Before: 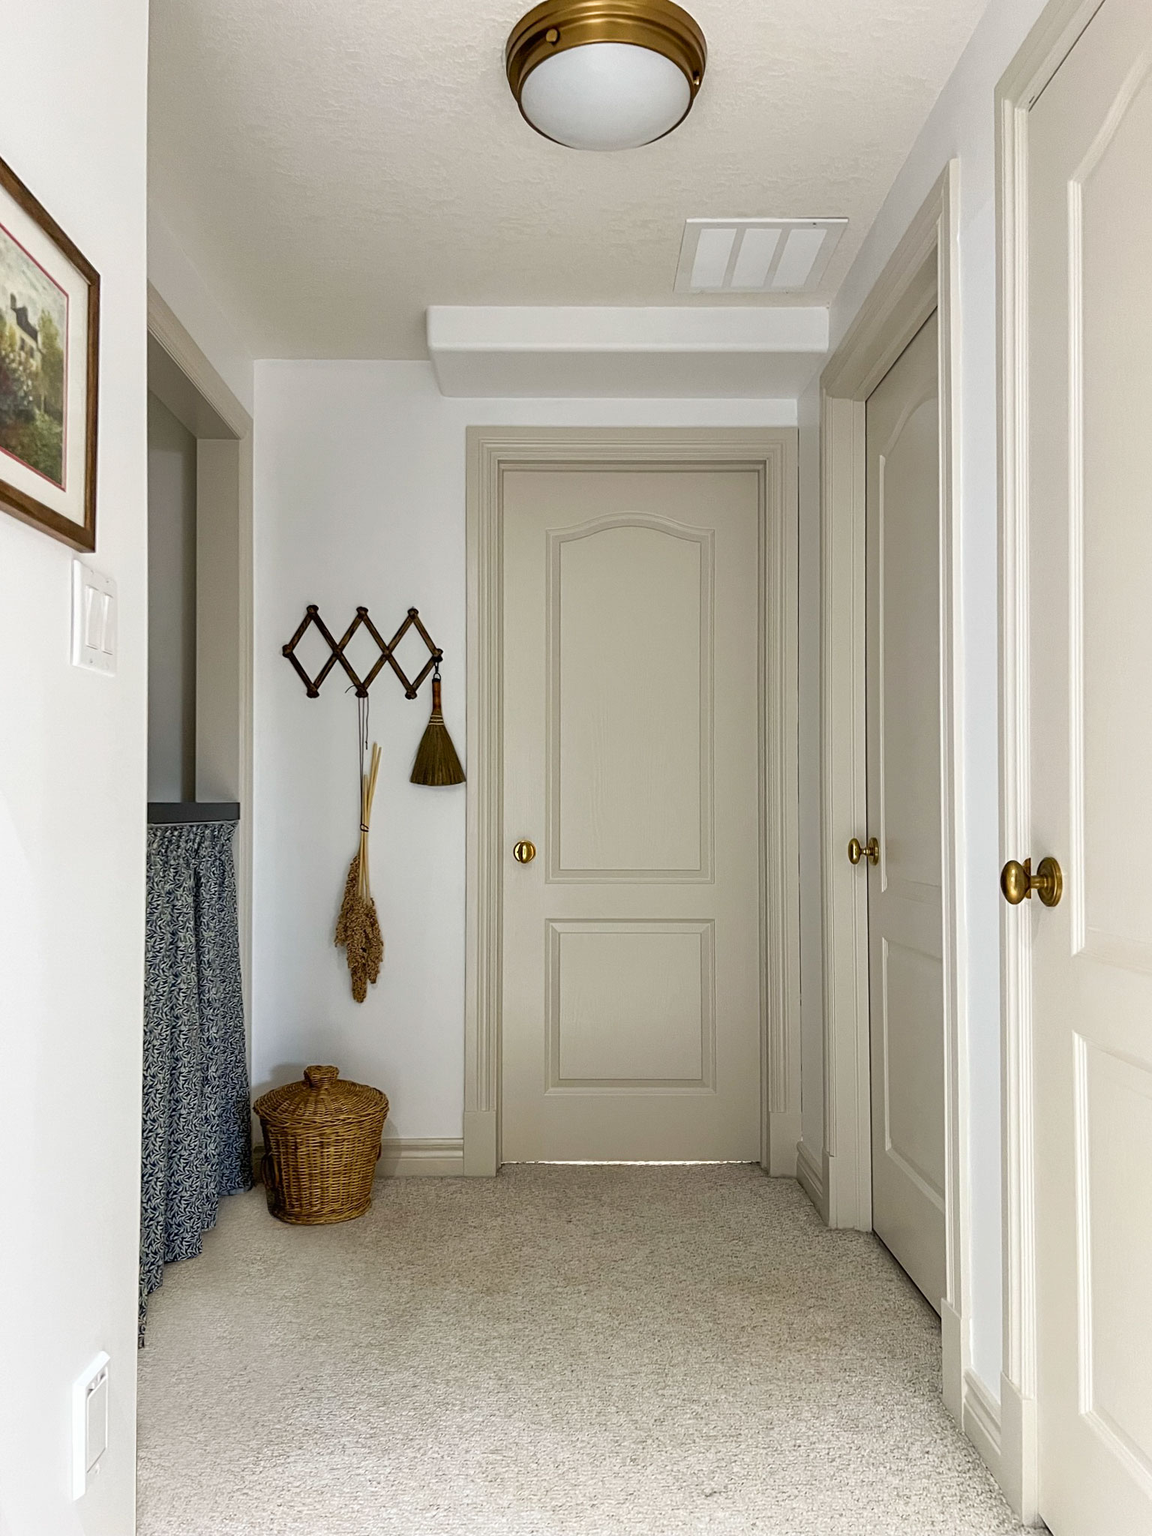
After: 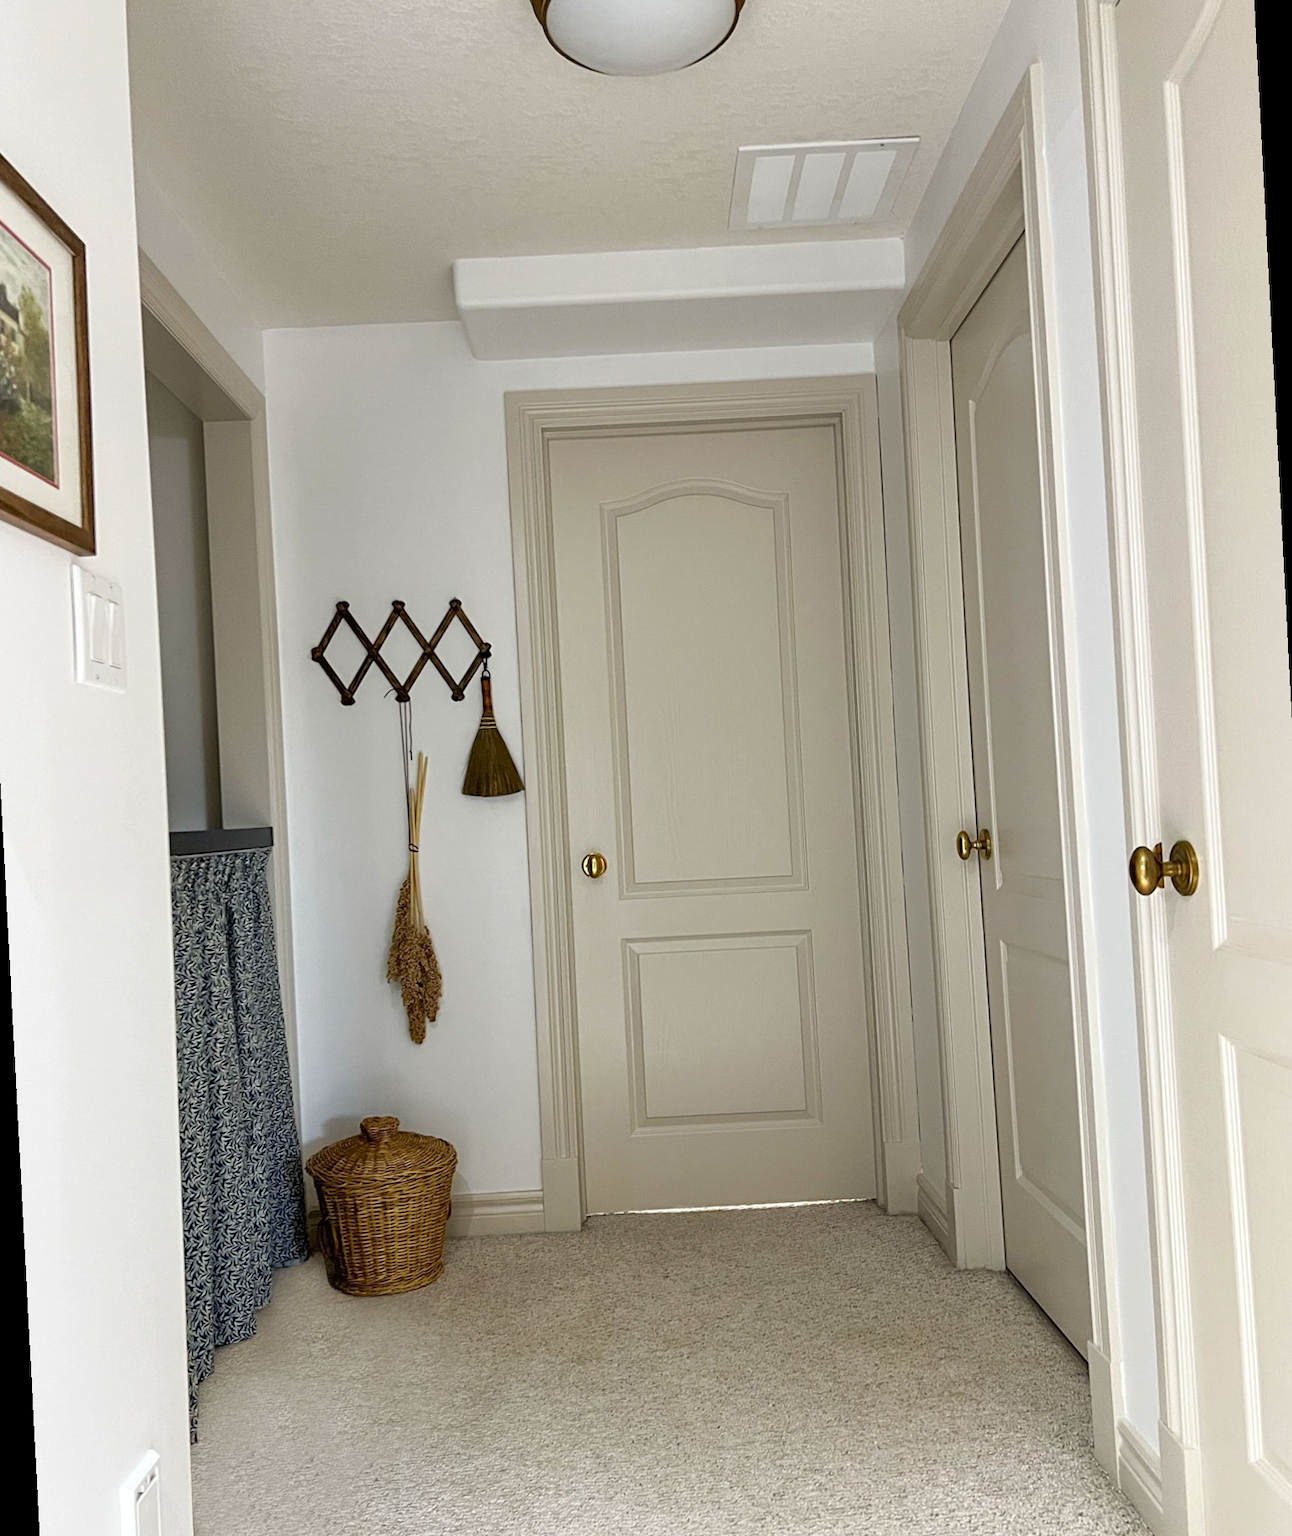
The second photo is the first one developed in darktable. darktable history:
rotate and perspective: rotation -3°, crop left 0.031, crop right 0.968, crop top 0.07, crop bottom 0.93
tone equalizer: -8 EV -1.84 EV, -7 EV -1.16 EV, -6 EV -1.62 EV, smoothing diameter 25%, edges refinement/feathering 10, preserve details guided filter
